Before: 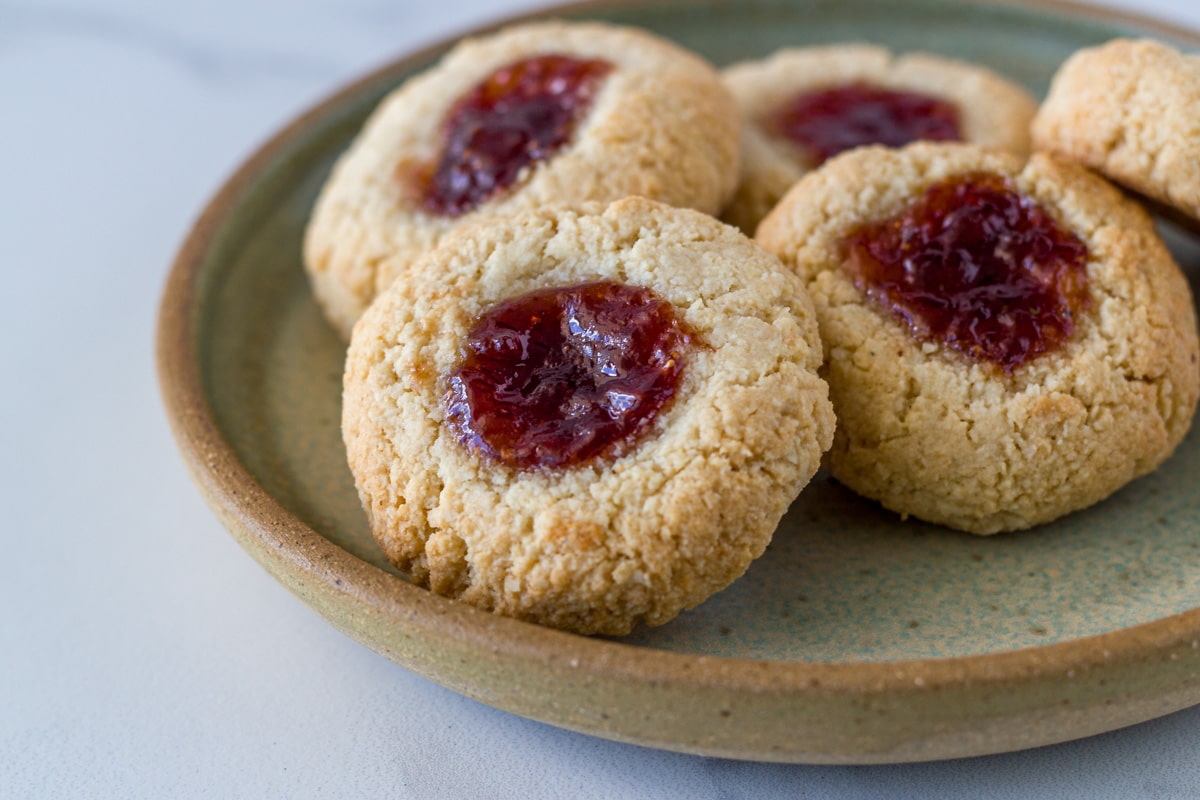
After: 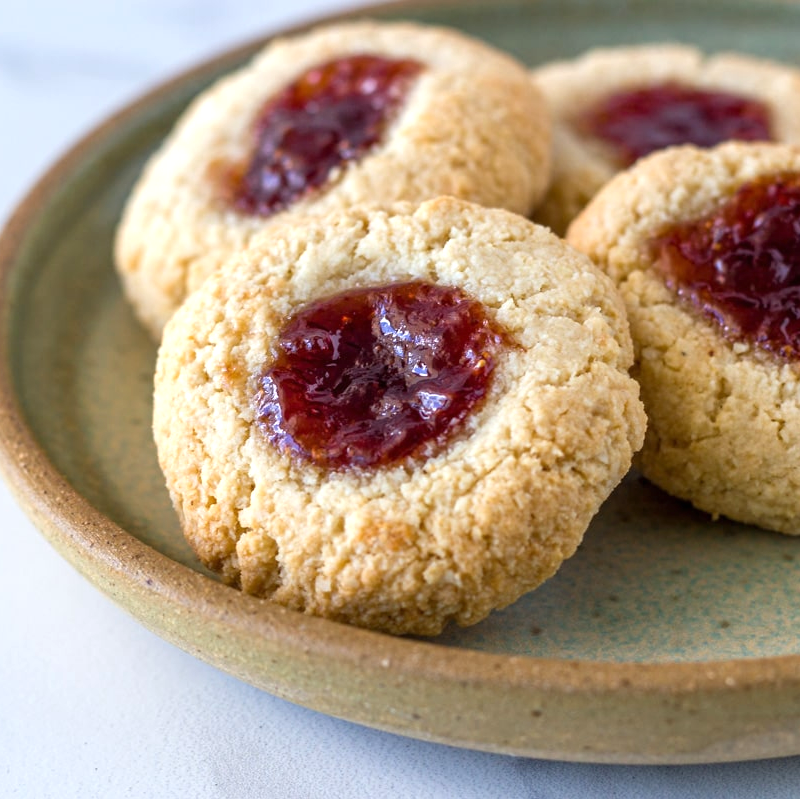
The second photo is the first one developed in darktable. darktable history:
crop and rotate: left 15.754%, right 17.579%
exposure: black level correction 0, exposure 0.5 EV, compensate highlight preservation false
